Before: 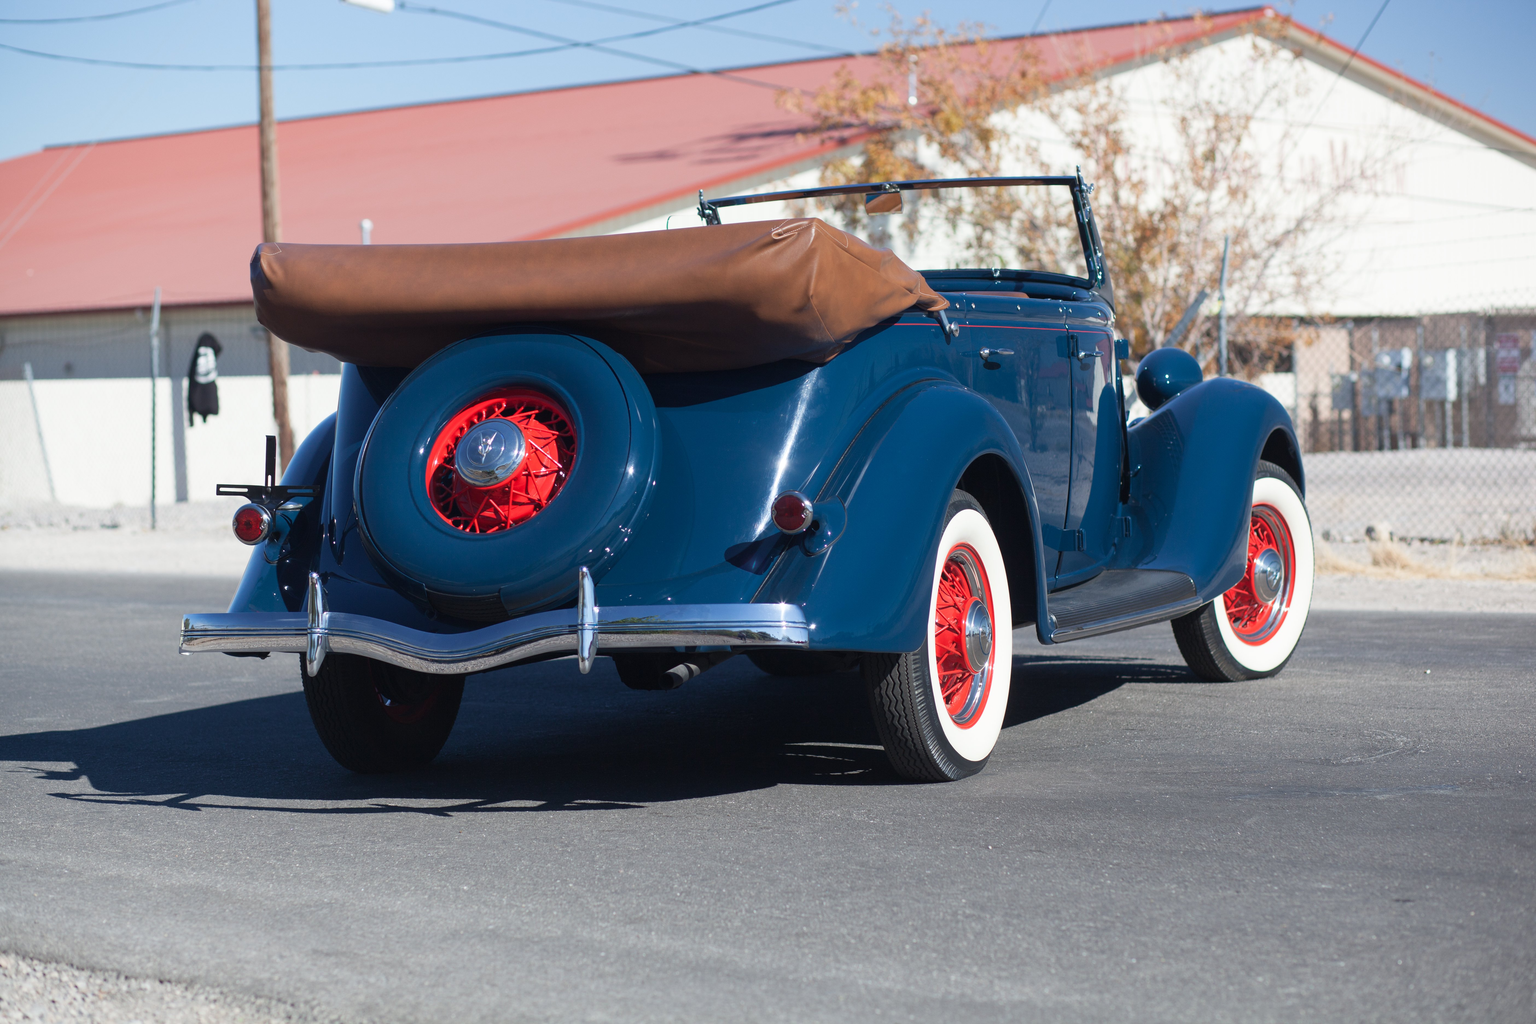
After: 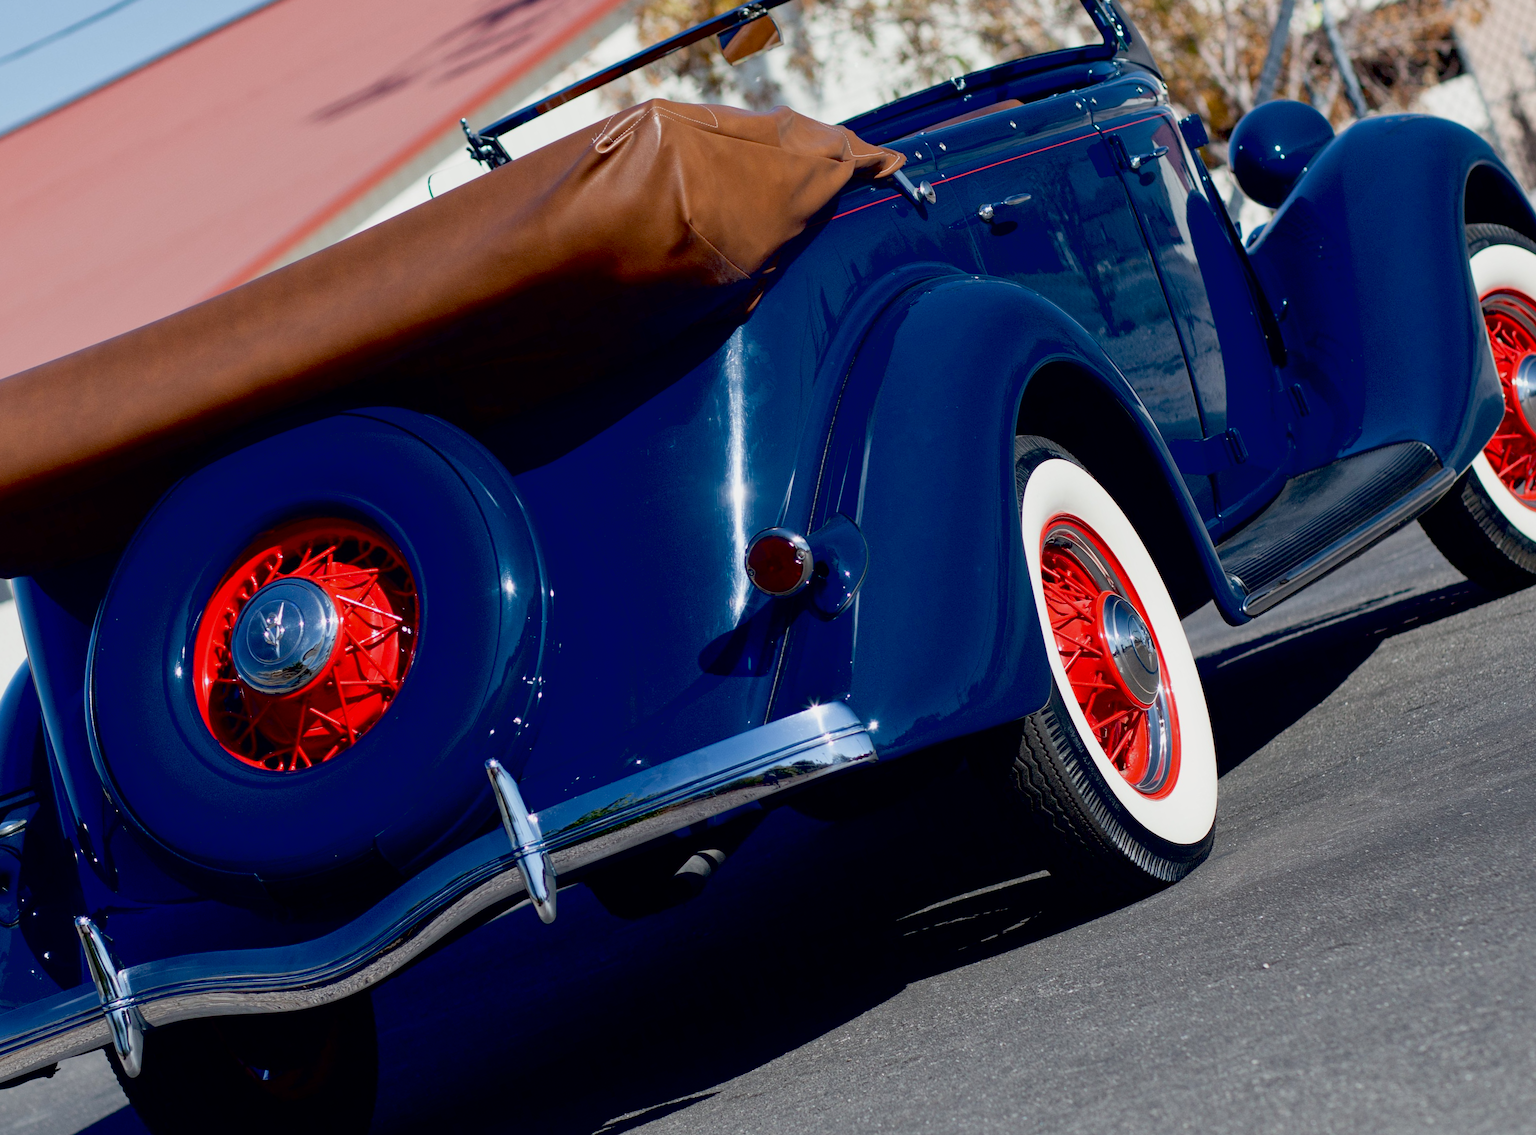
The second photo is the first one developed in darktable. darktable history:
local contrast: mode bilateral grid, contrast 21, coarseness 51, detail 119%, midtone range 0.2
exposure: black level correction 0.046, exposure -0.233 EV, compensate exposure bias true, compensate highlight preservation false
crop and rotate: angle 19.76°, left 6.977%, right 3.9%, bottom 1.173%
